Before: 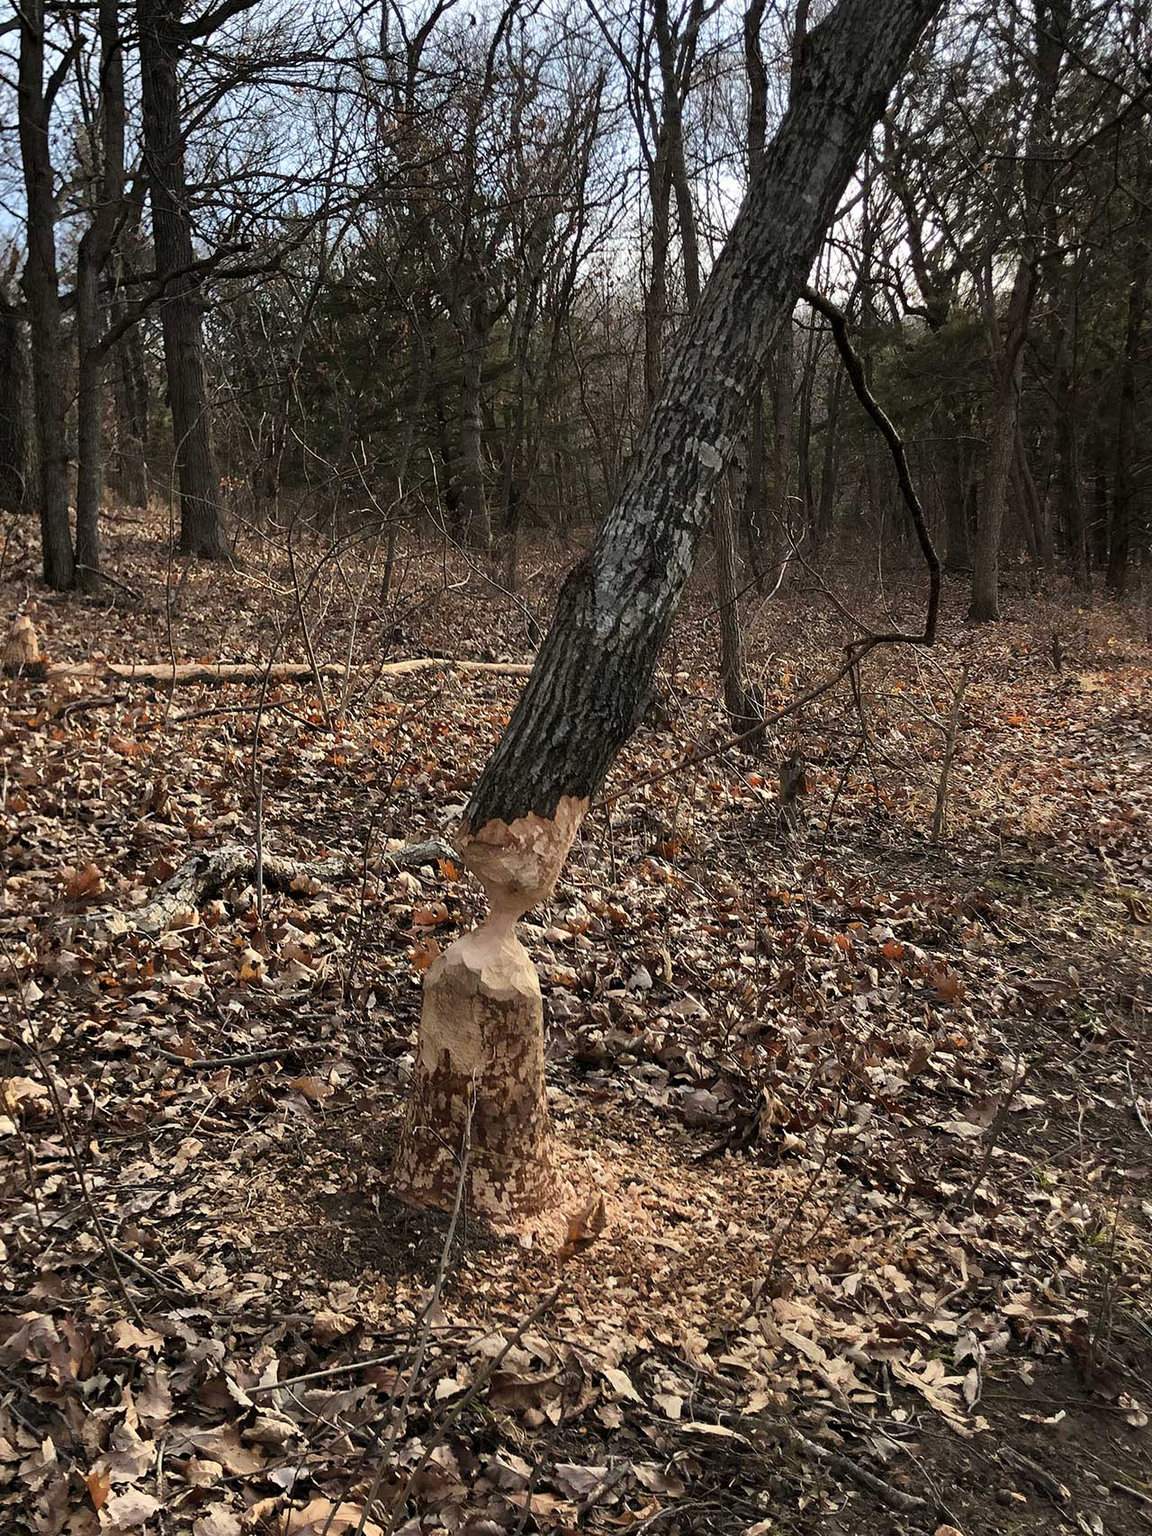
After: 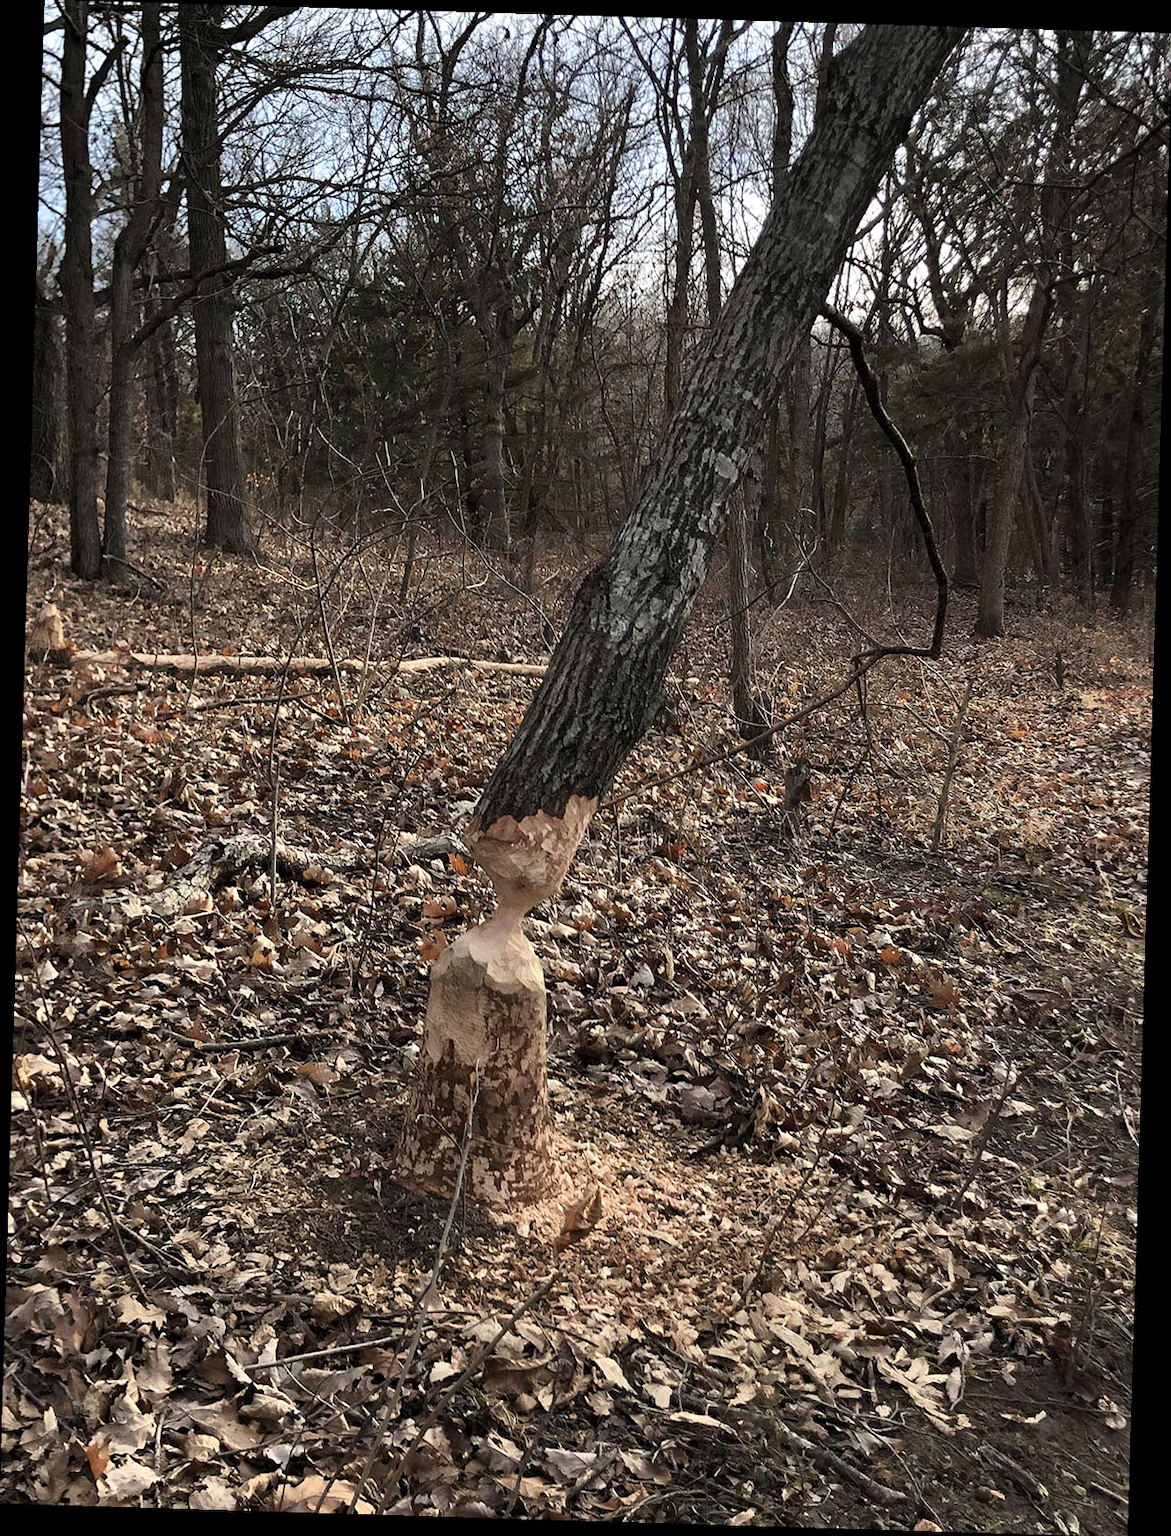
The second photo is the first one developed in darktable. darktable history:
contrast brightness saturation: saturation -0.17
exposure: exposure 0.15 EV, compensate highlight preservation false
rotate and perspective: rotation 1.72°, automatic cropping off
